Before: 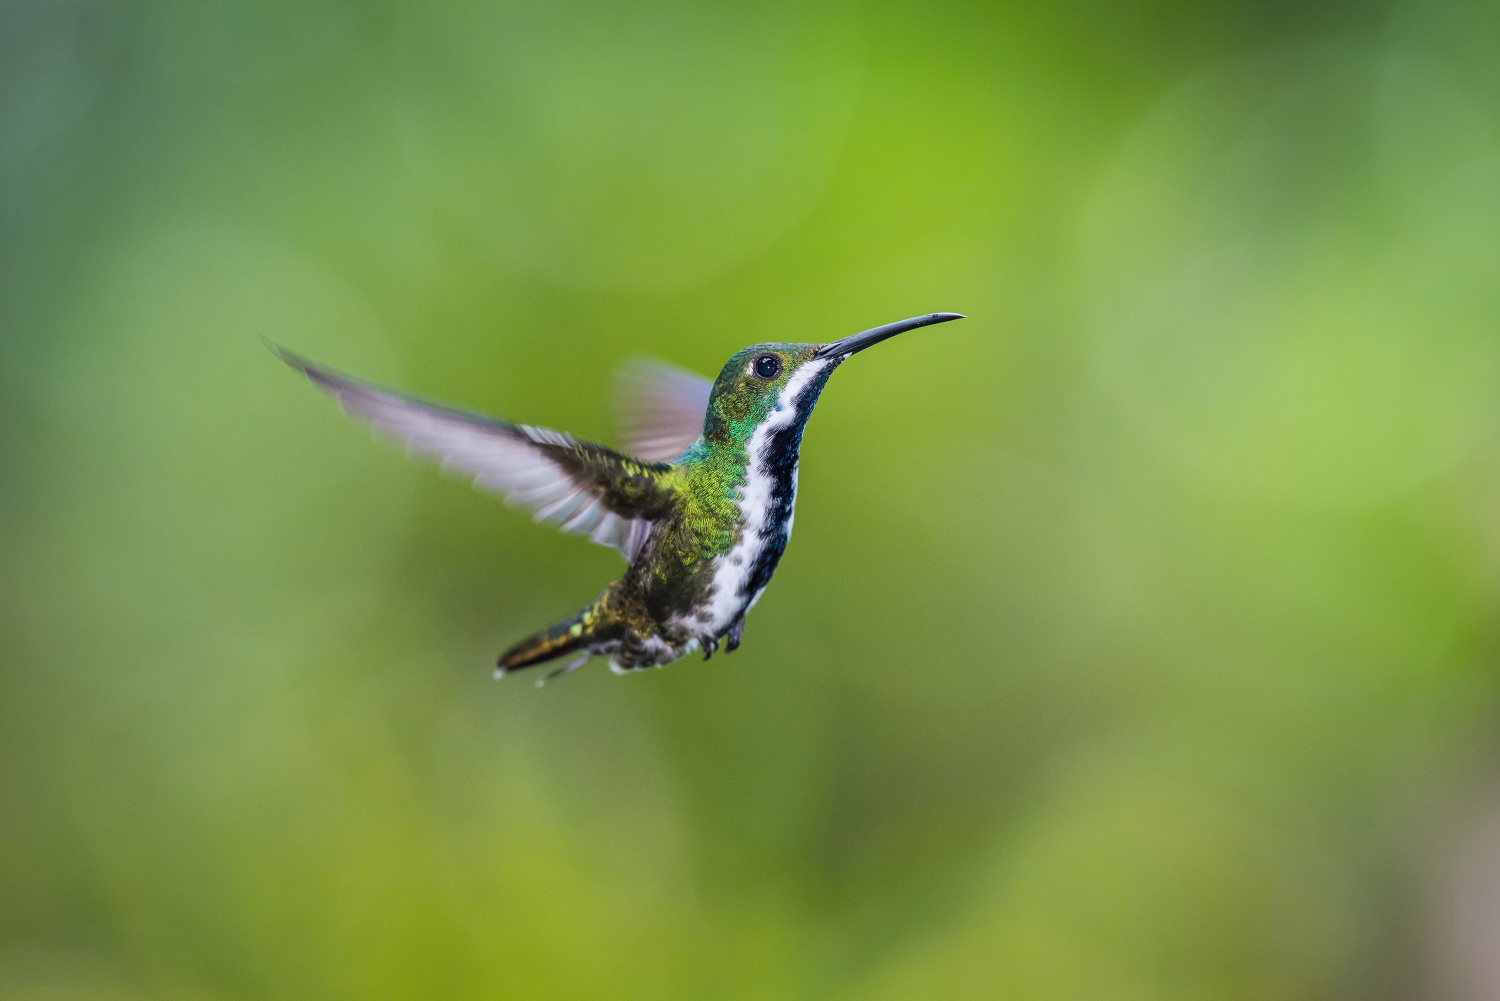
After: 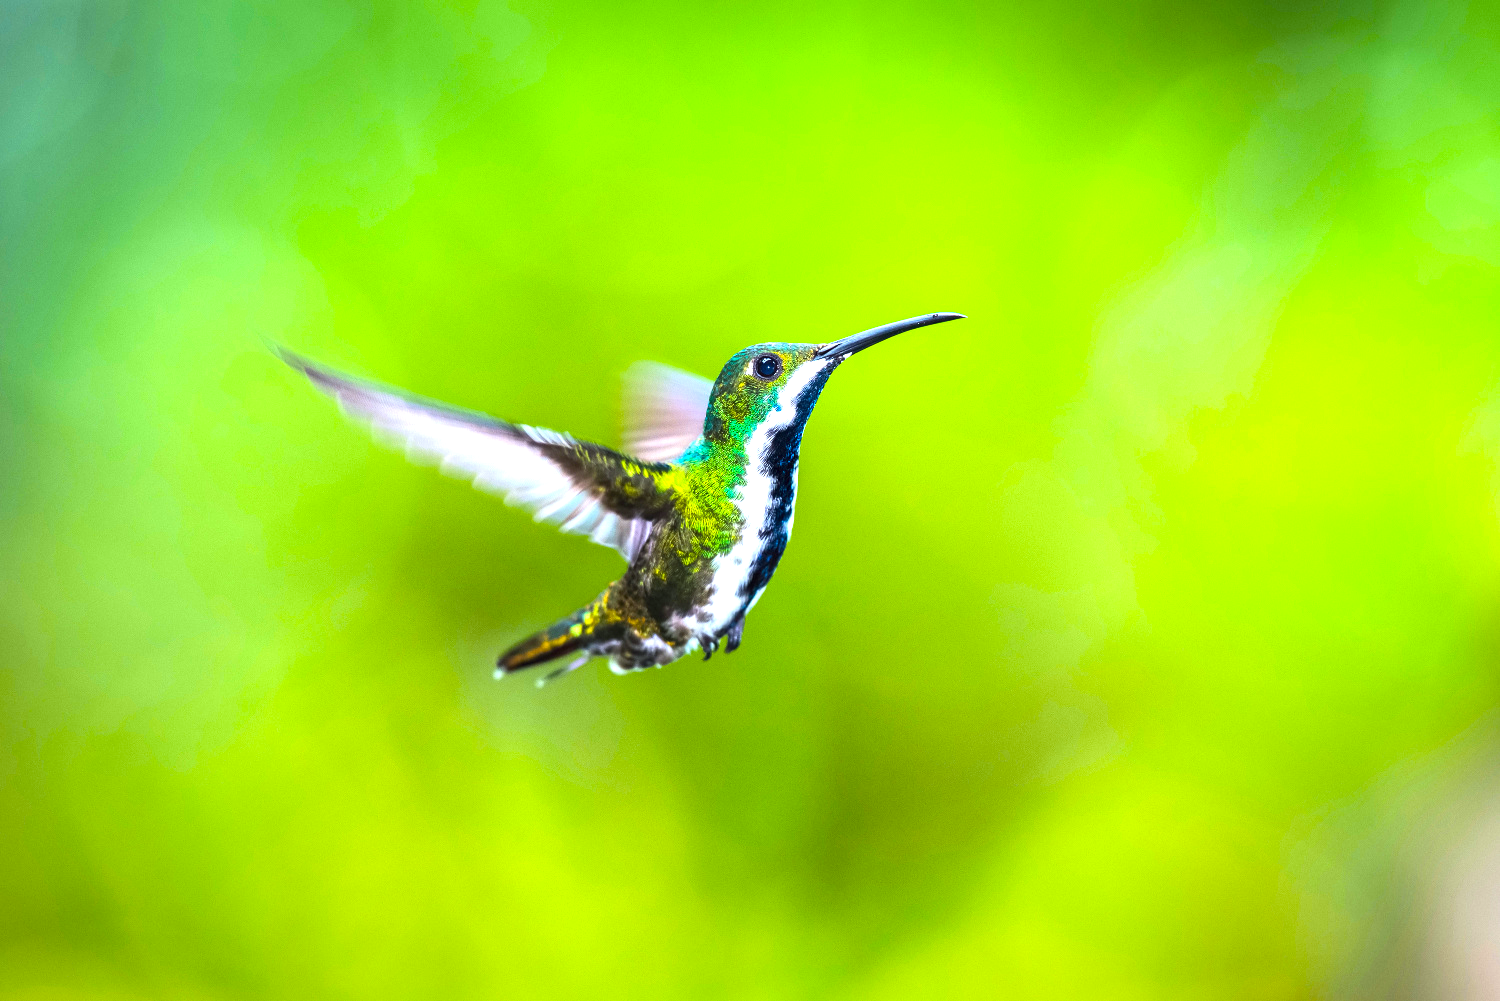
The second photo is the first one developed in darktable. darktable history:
color correction: highlights a* -6.69, highlights b* 0.49
color balance rgb: linear chroma grading › shadows -10%, linear chroma grading › global chroma 20%, perceptual saturation grading › global saturation 15%, perceptual brilliance grading › global brilliance 30%, perceptual brilliance grading › highlights 12%, perceptual brilliance grading › mid-tones 24%, global vibrance 20%
